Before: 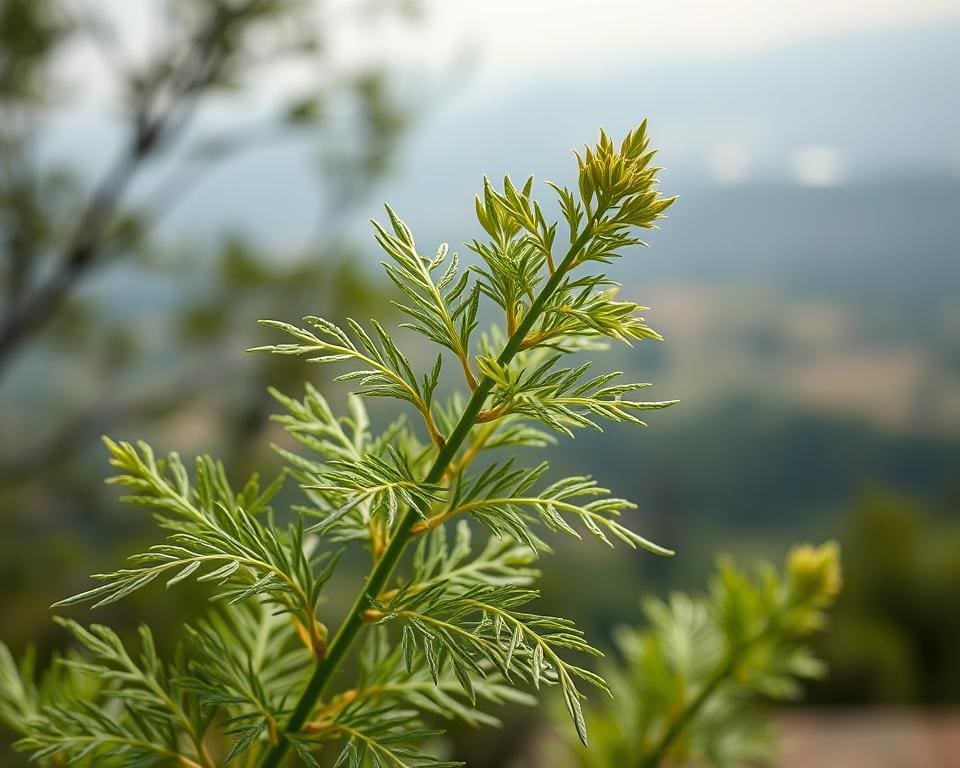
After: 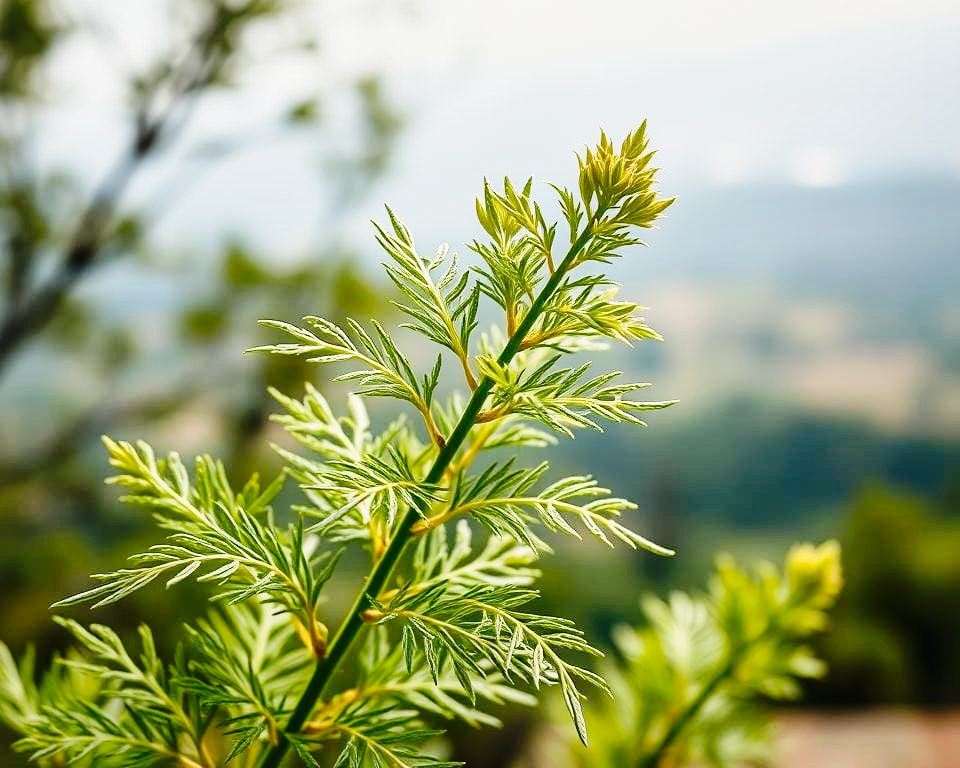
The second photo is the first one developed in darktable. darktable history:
local contrast: mode bilateral grid, contrast 26, coarseness 50, detail 122%, midtone range 0.2
base curve: curves: ch0 [(0, 0) (0.032, 0.025) (0.121, 0.166) (0.206, 0.329) (0.605, 0.79) (1, 1)], preserve colors none
tone curve: curves: ch0 [(0, 0.021) (0.049, 0.044) (0.152, 0.14) (0.328, 0.377) (0.473, 0.543) (0.641, 0.705) (0.85, 0.894) (1, 0.969)]; ch1 [(0, 0) (0.302, 0.331) (0.433, 0.432) (0.472, 0.47) (0.502, 0.503) (0.527, 0.516) (0.564, 0.573) (0.614, 0.626) (0.677, 0.701) (0.859, 0.885) (1, 1)]; ch2 [(0, 0) (0.33, 0.301) (0.447, 0.44) (0.487, 0.496) (0.502, 0.516) (0.535, 0.563) (0.565, 0.597) (0.608, 0.641) (1, 1)], preserve colors none
